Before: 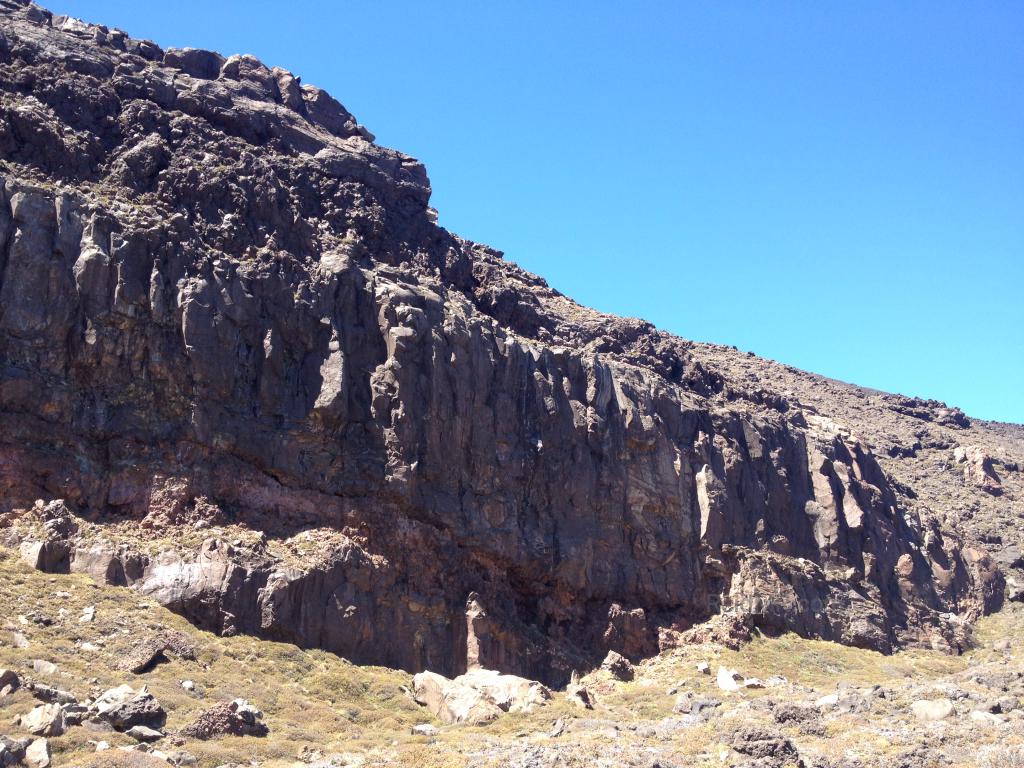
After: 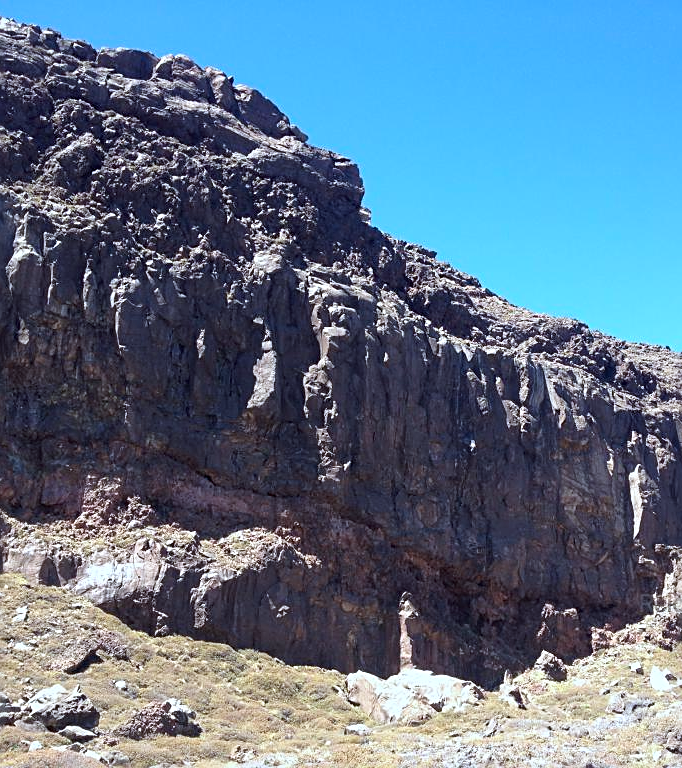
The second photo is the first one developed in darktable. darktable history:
color correction: highlights a* -4.18, highlights b* -10.81
sharpen: on, module defaults
crop and rotate: left 6.617%, right 26.717%
